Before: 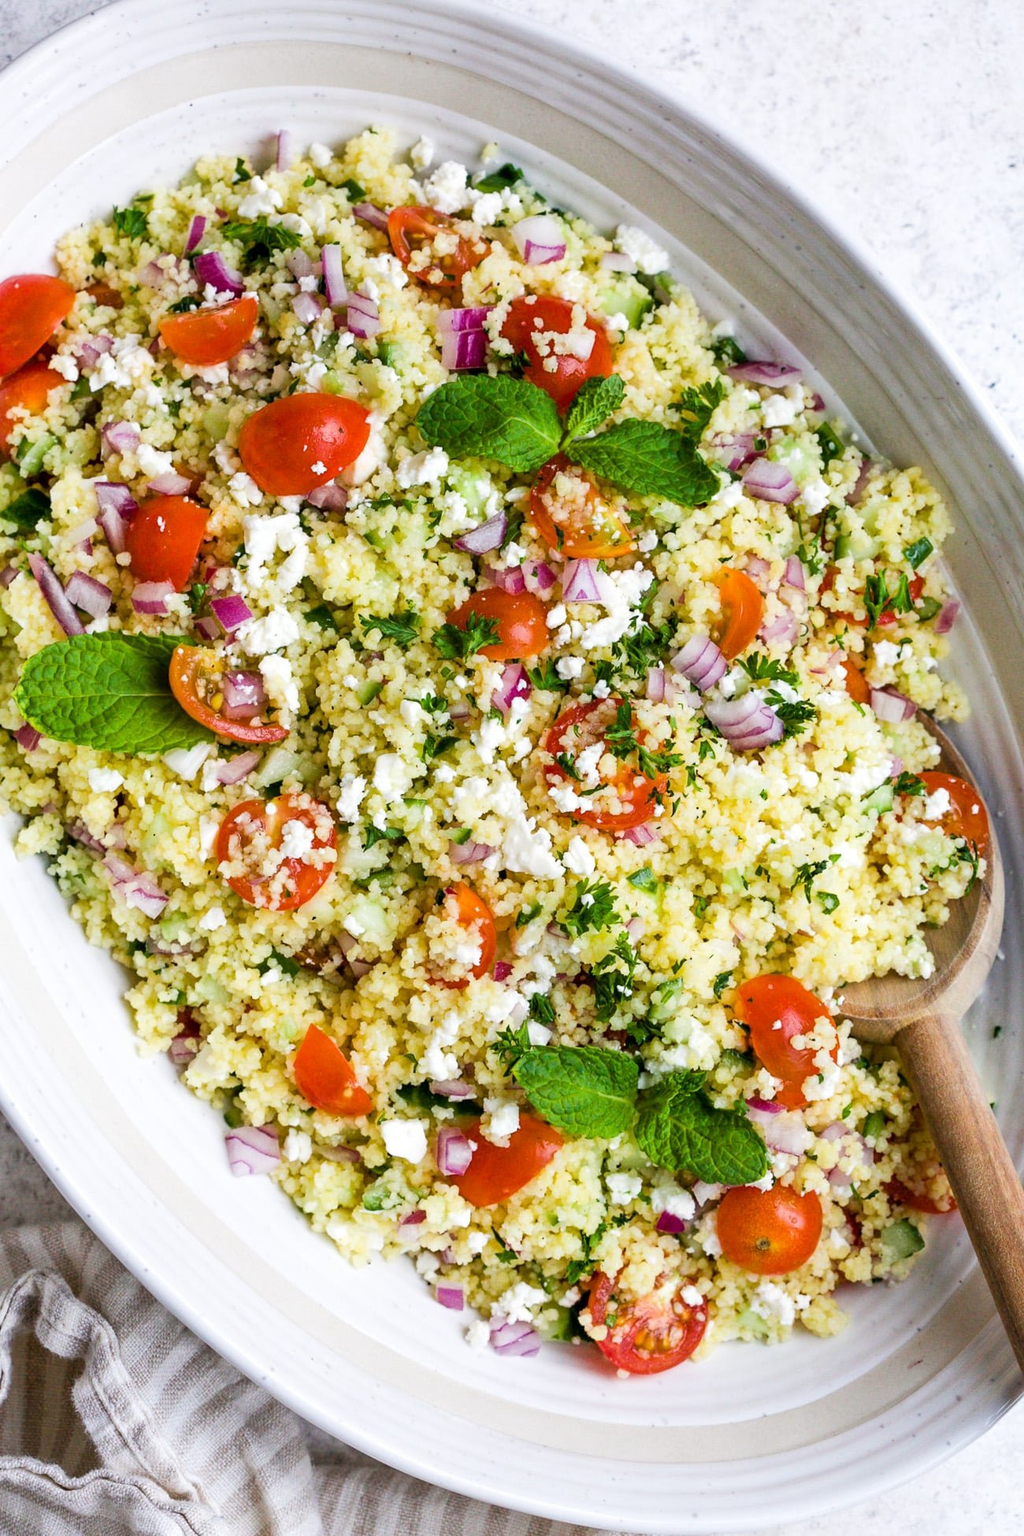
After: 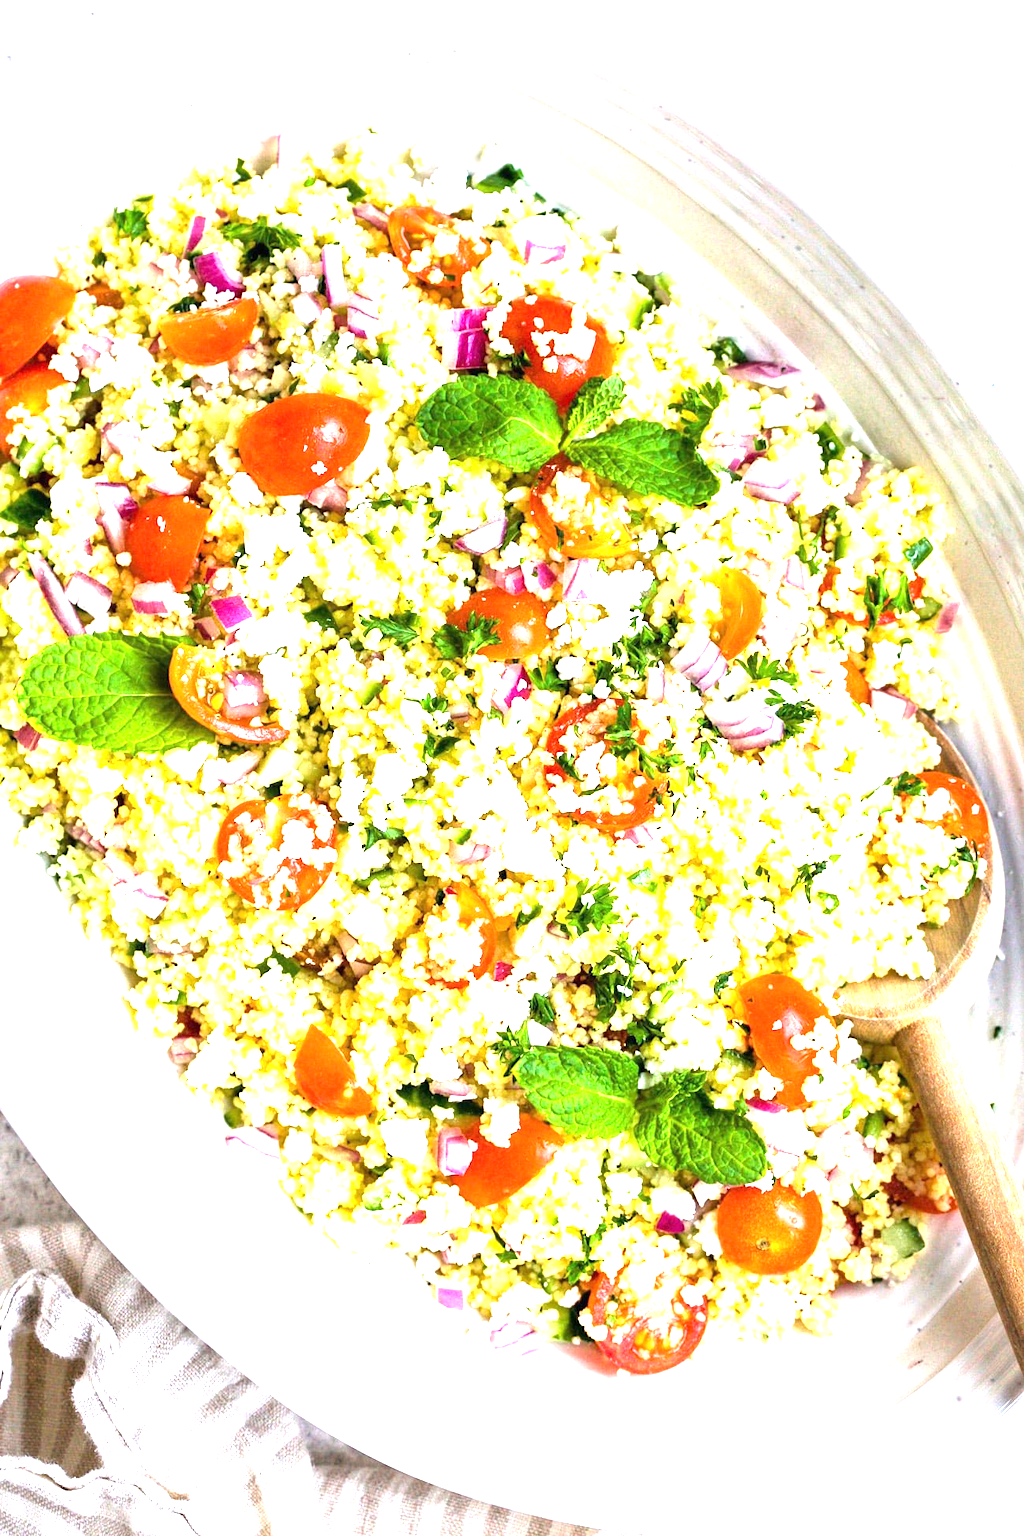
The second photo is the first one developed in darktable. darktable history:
exposure: black level correction 0, exposure 1.745 EV, compensate highlight preservation false
